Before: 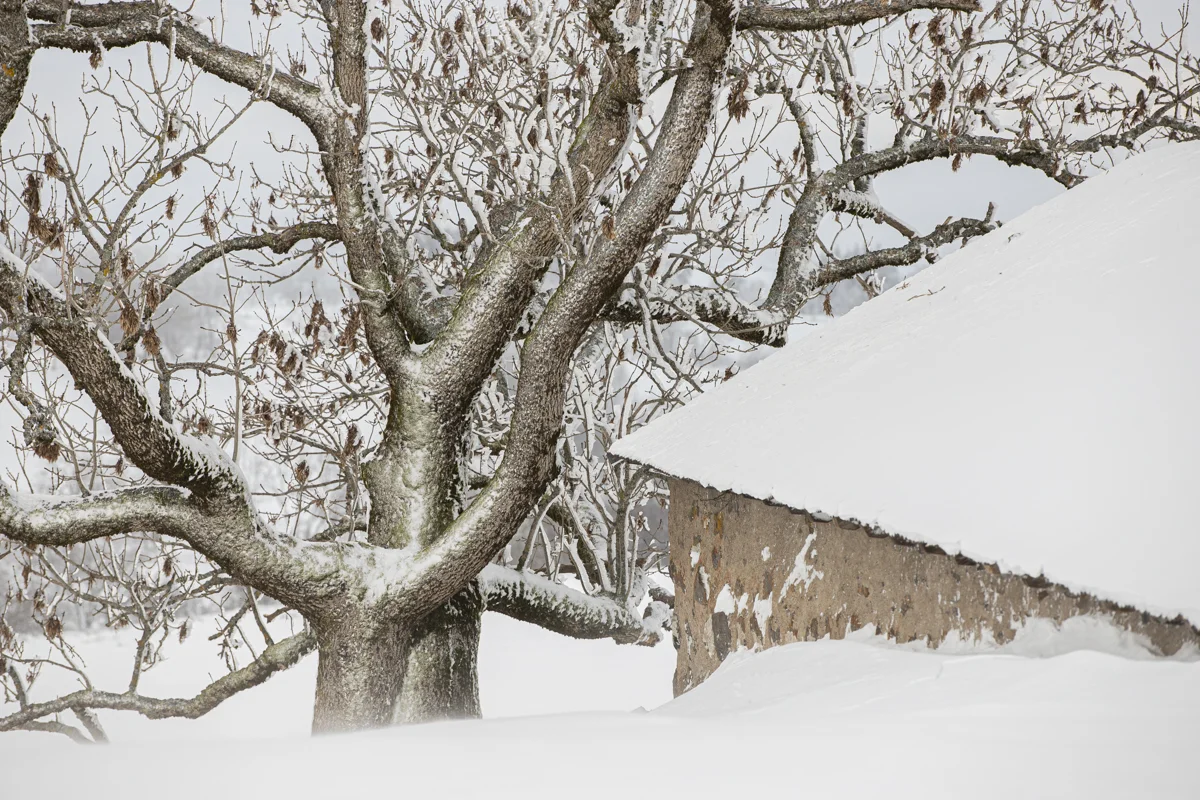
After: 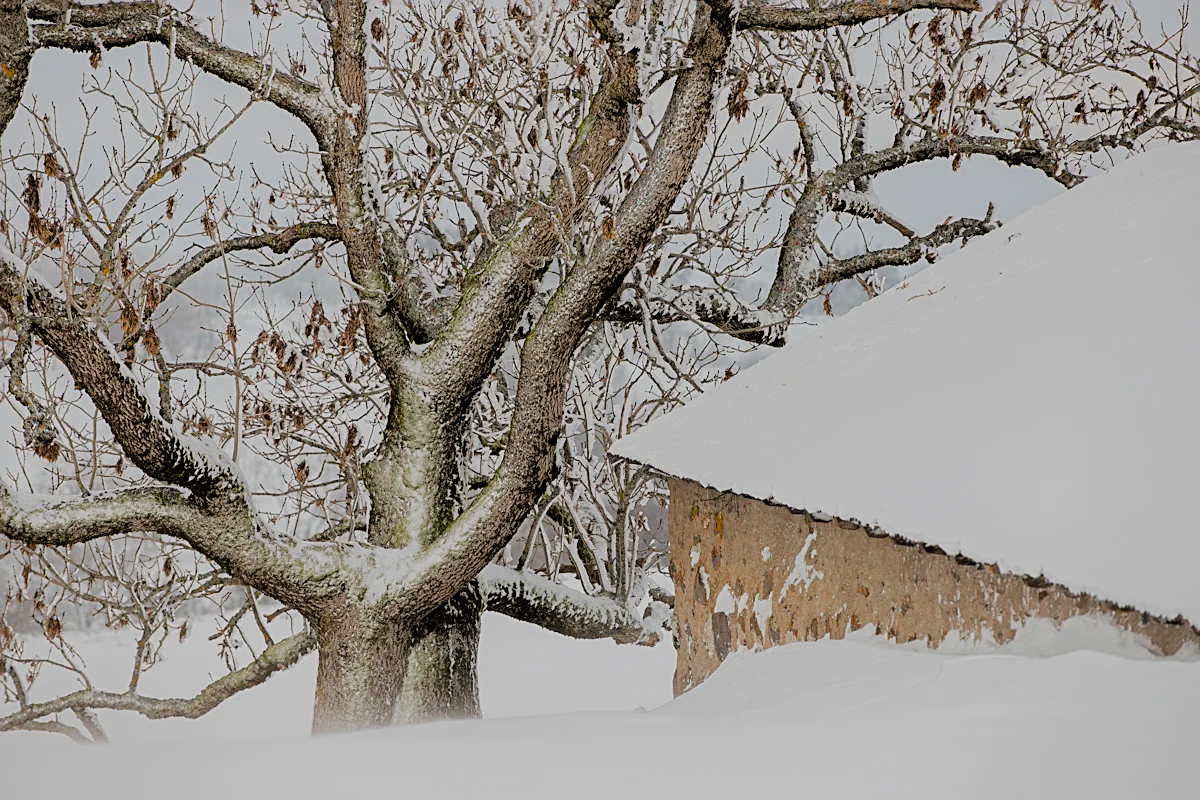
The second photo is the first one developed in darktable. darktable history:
filmic rgb: black relative exposure -4.4 EV, white relative exposure 5 EV, threshold 3 EV, hardness 2.23, latitude 40.06%, contrast 1.15, highlights saturation mix 10%, shadows ↔ highlights balance 1.04%, preserve chrominance RGB euclidean norm (legacy), color science v4 (2020), enable highlight reconstruction true
sharpen: on, module defaults
